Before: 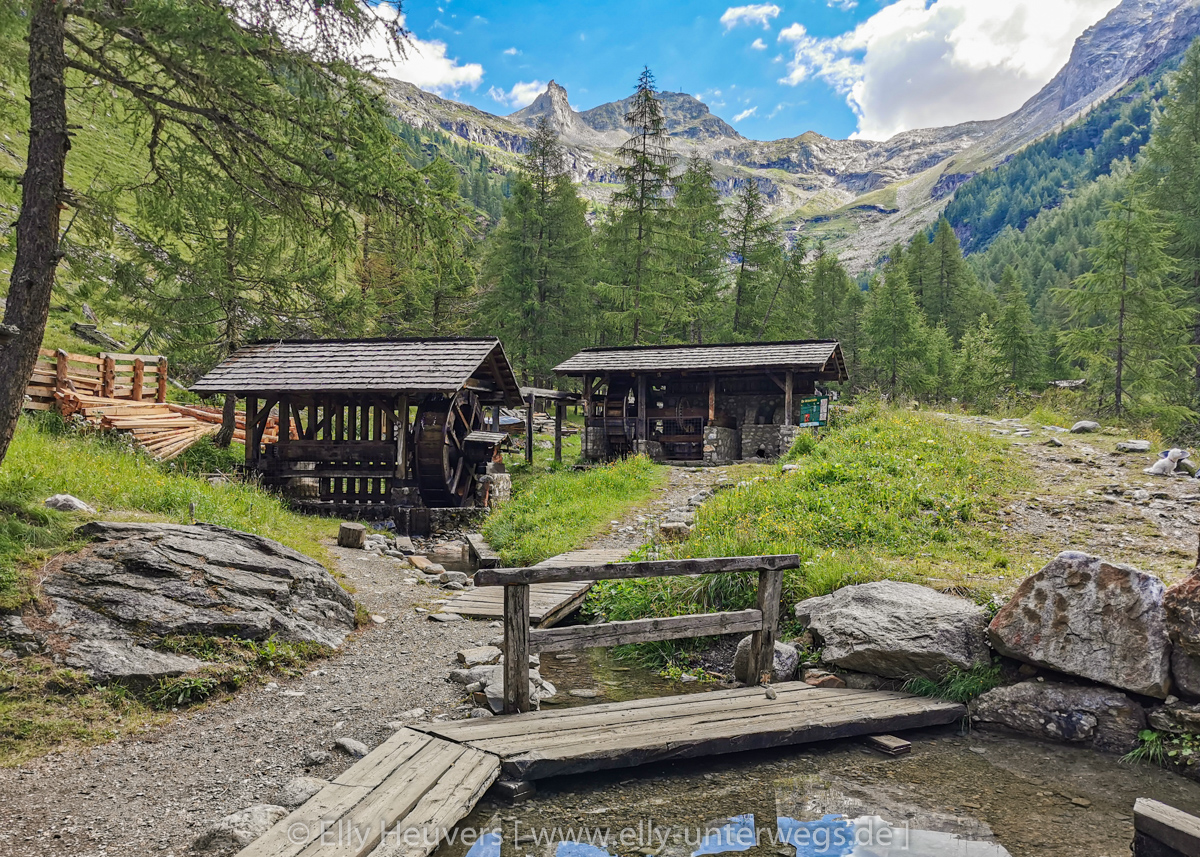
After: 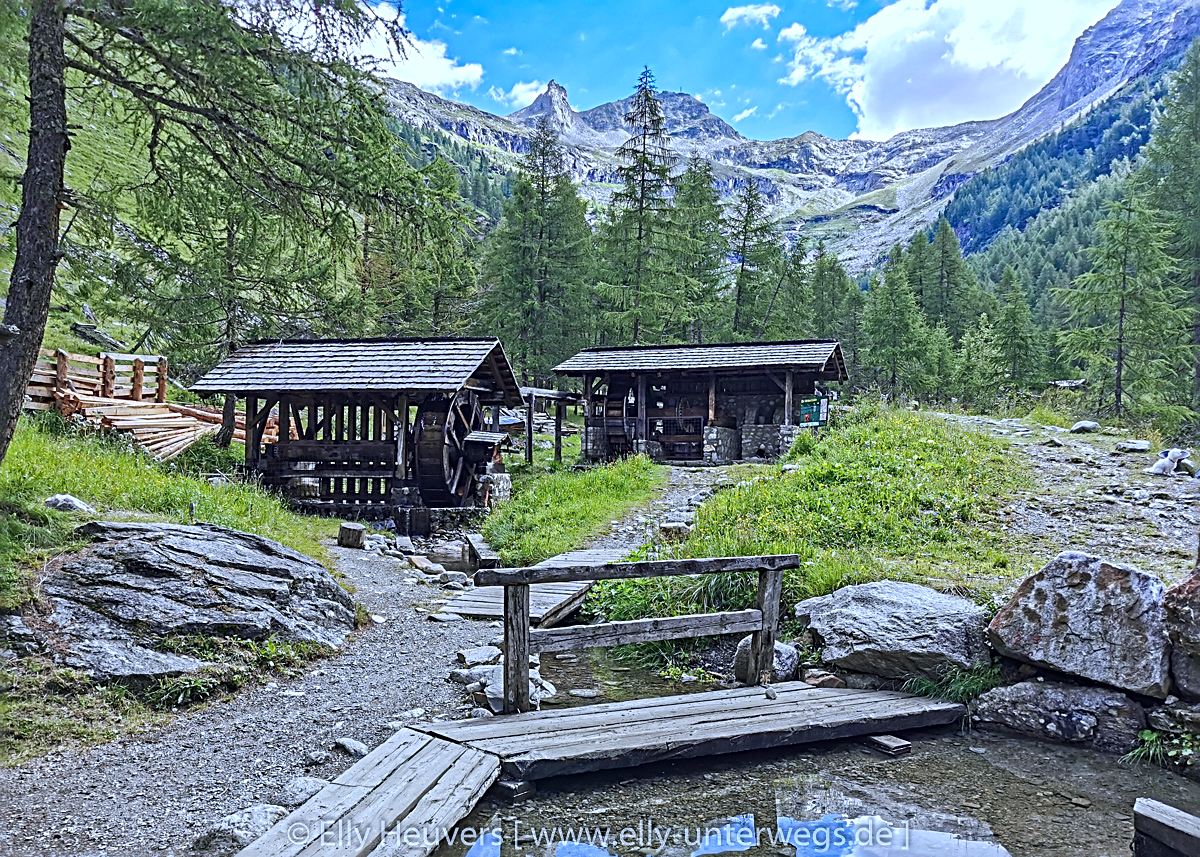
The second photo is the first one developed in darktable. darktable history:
local contrast: mode bilateral grid, contrast 20, coarseness 50, detail 120%, midtone range 0.2
sharpen: radius 2.676, amount 0.669
white balance: red 0.871, blue 1.249
exposure: black level correction 0, exposure 0.2 EV, compensate exposure bias true, compensate highlight preservation false
